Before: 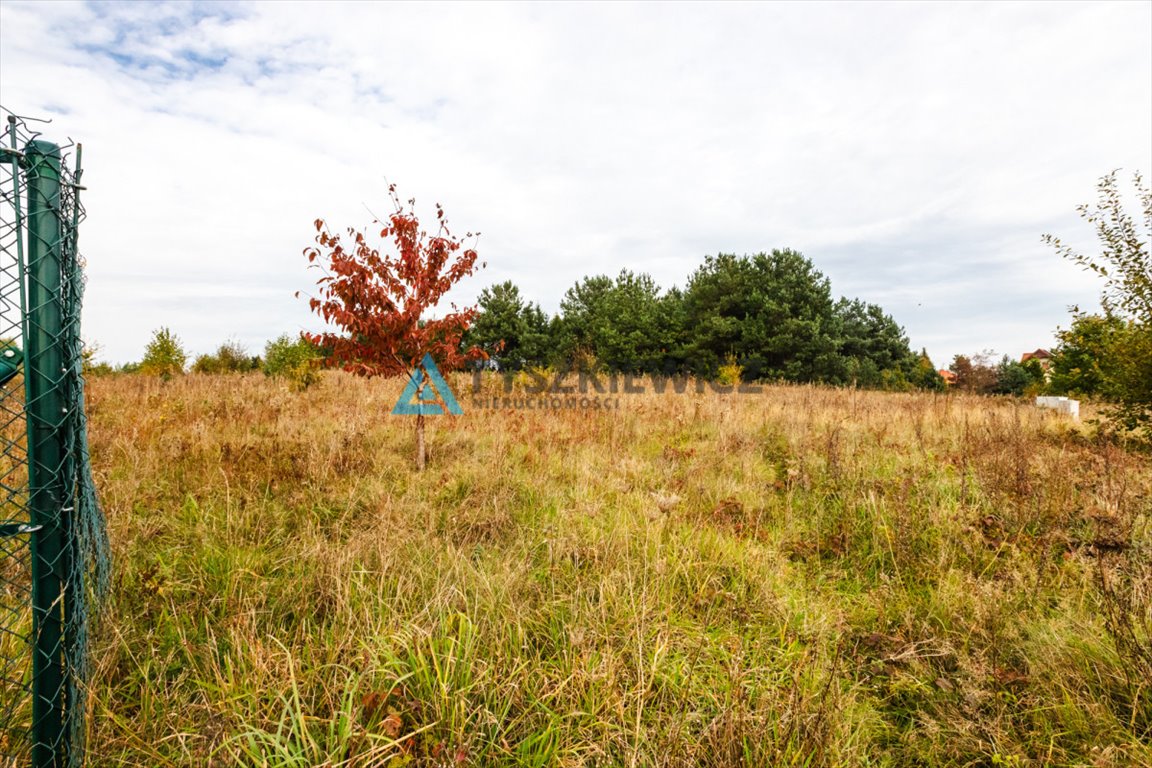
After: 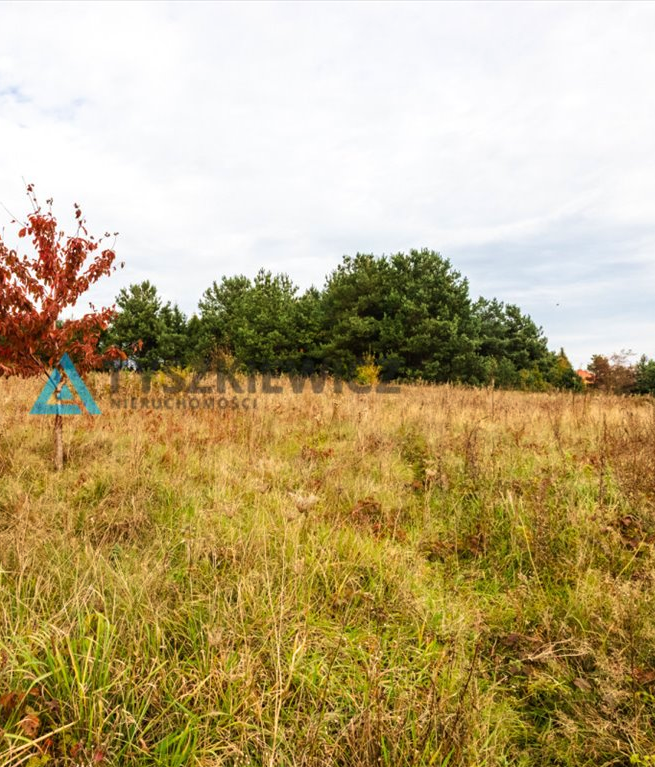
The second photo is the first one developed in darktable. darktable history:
velvia: on, module defaults
crop: left 31.467%, top 0.016%, right 11.637%
